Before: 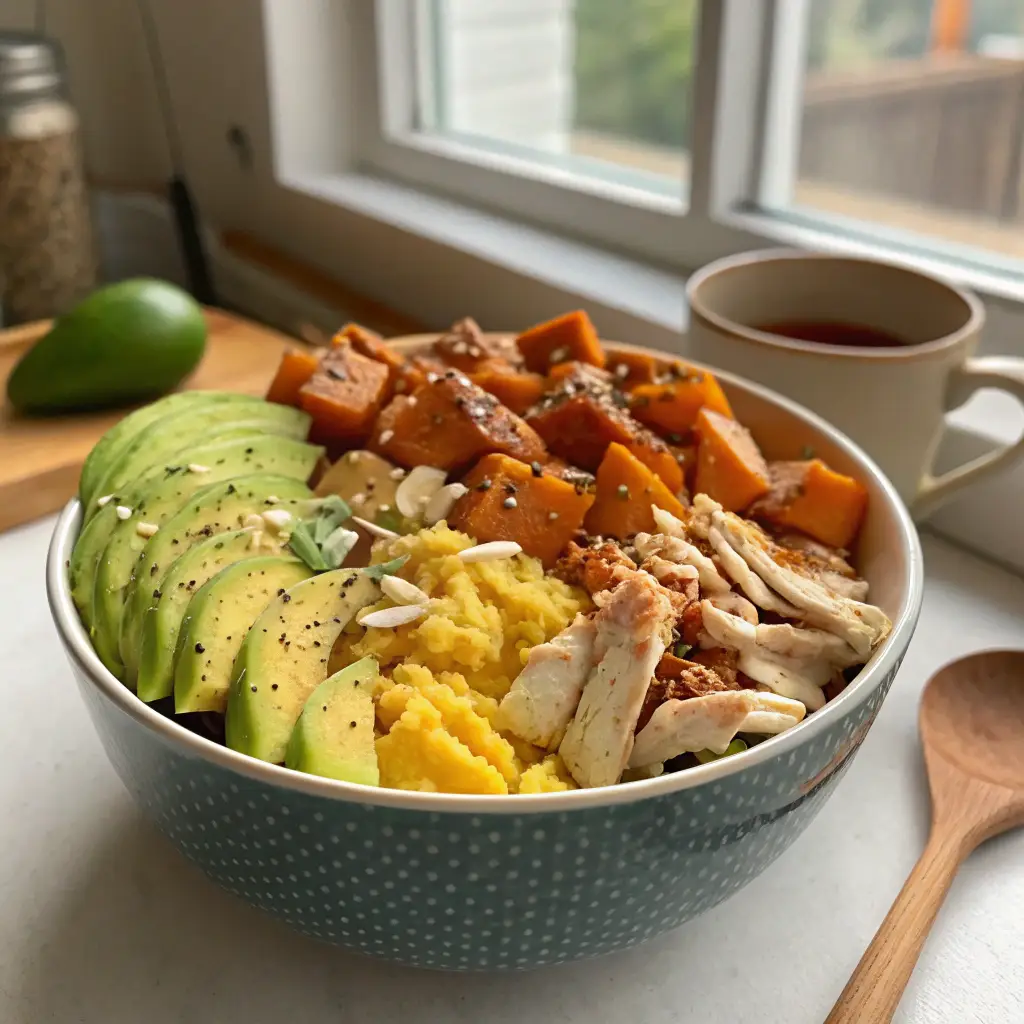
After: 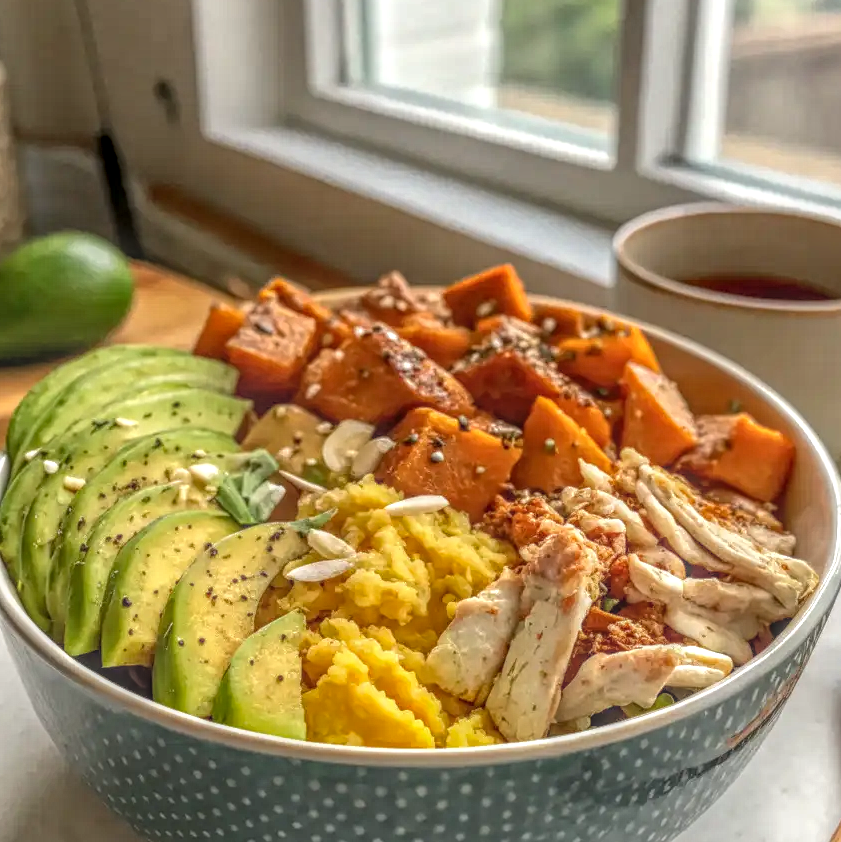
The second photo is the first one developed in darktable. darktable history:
local contrast: highlights 0%, shadows 0%, detail 200%, midtone range 0.25
crop and rotate: left 7.196%, top 4.574%, right 10.605%, bottom 13.178%
exposure: black level correction 0.001, exposure 0.3 EV, compensate highlight preservation false
